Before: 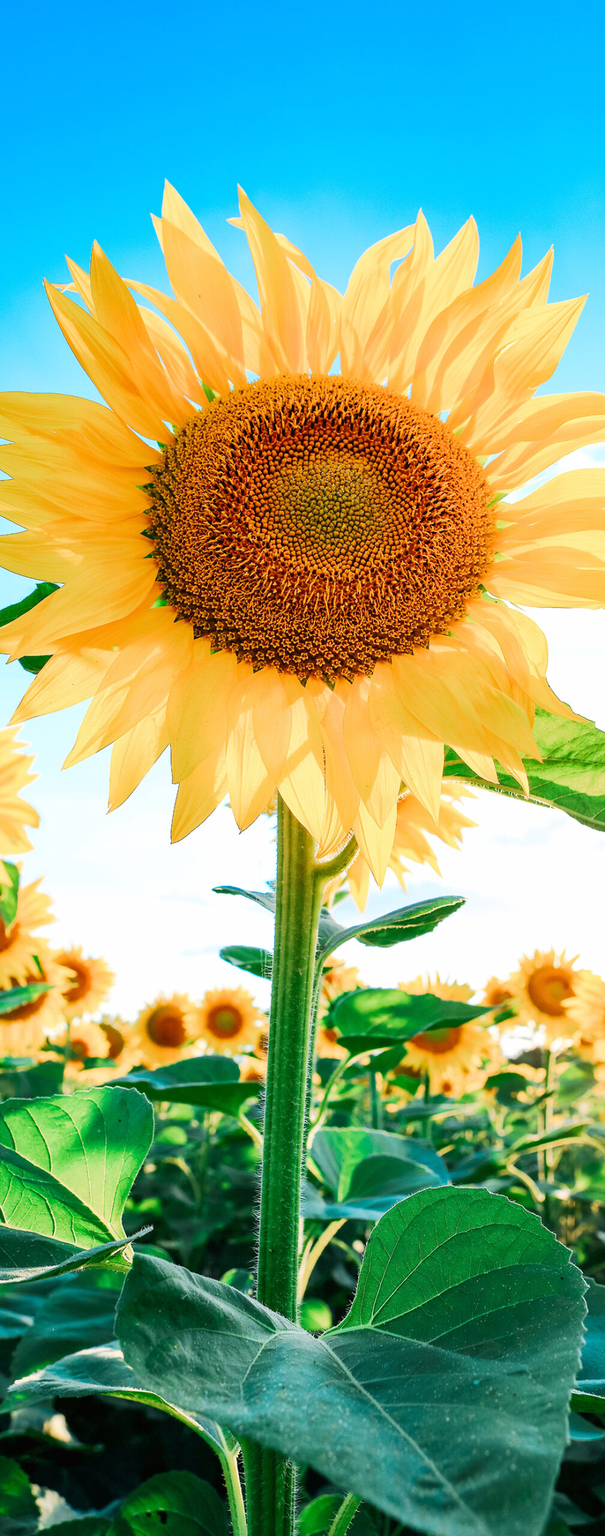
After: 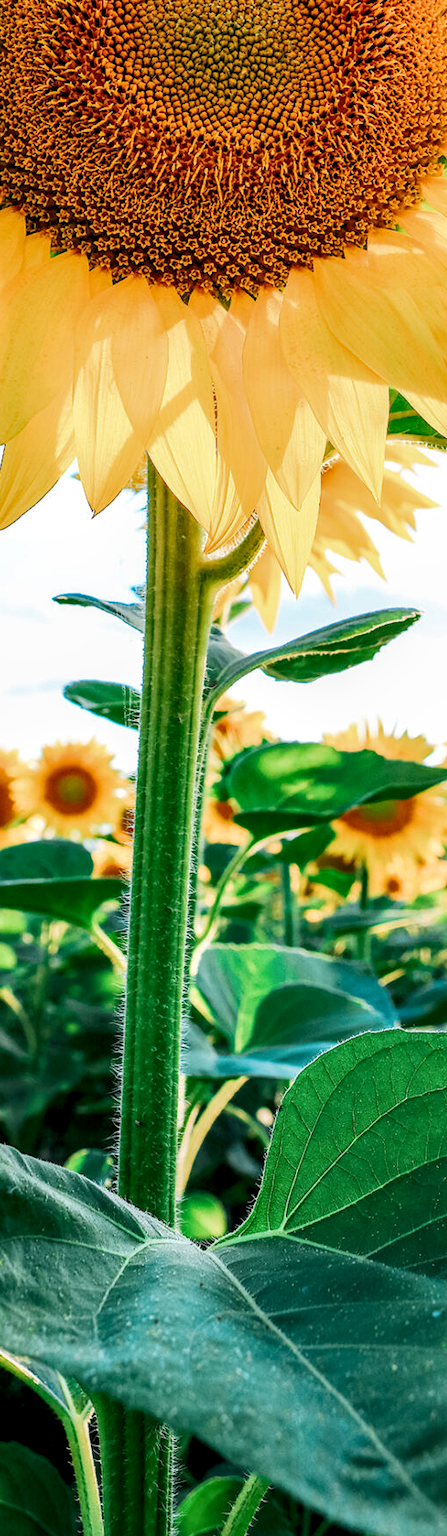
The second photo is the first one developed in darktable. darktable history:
crop and rotate: left 29.159%, top 31.075%, right 19.812%
local contrast: detail 142%
exposure: black level correction 0.001, exposure -0.122 EV, compensate exposure bias true, compensate highlight preservation false
